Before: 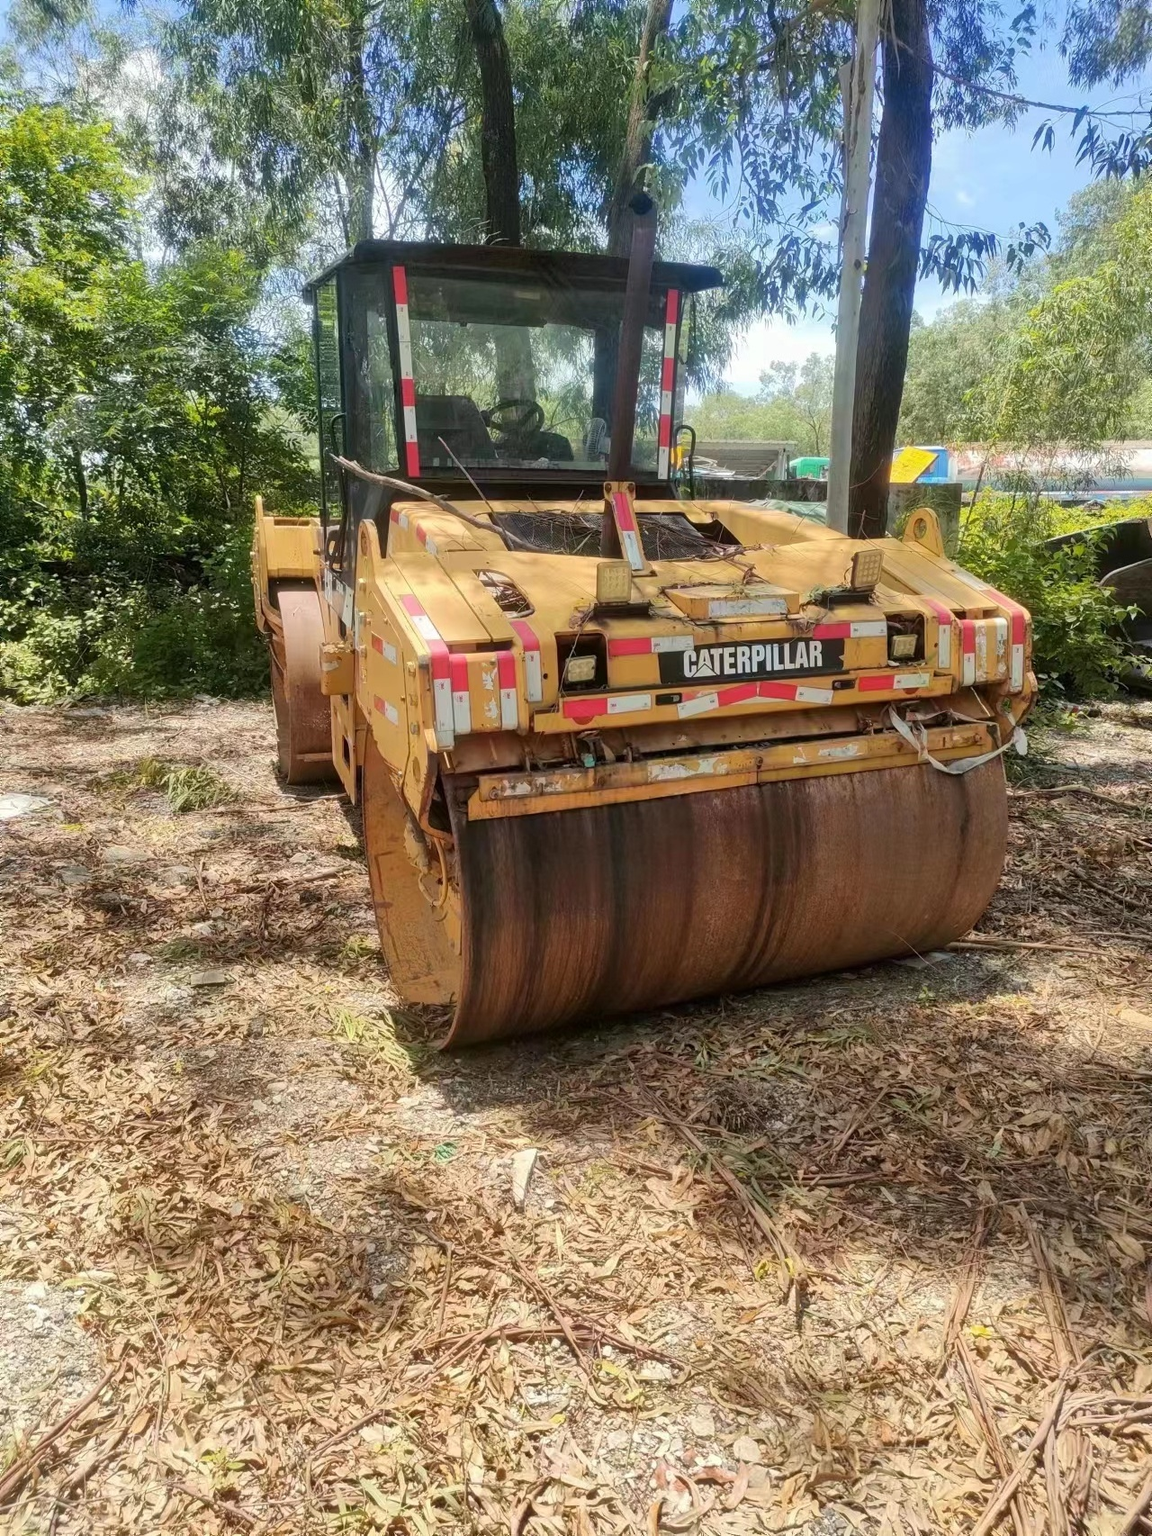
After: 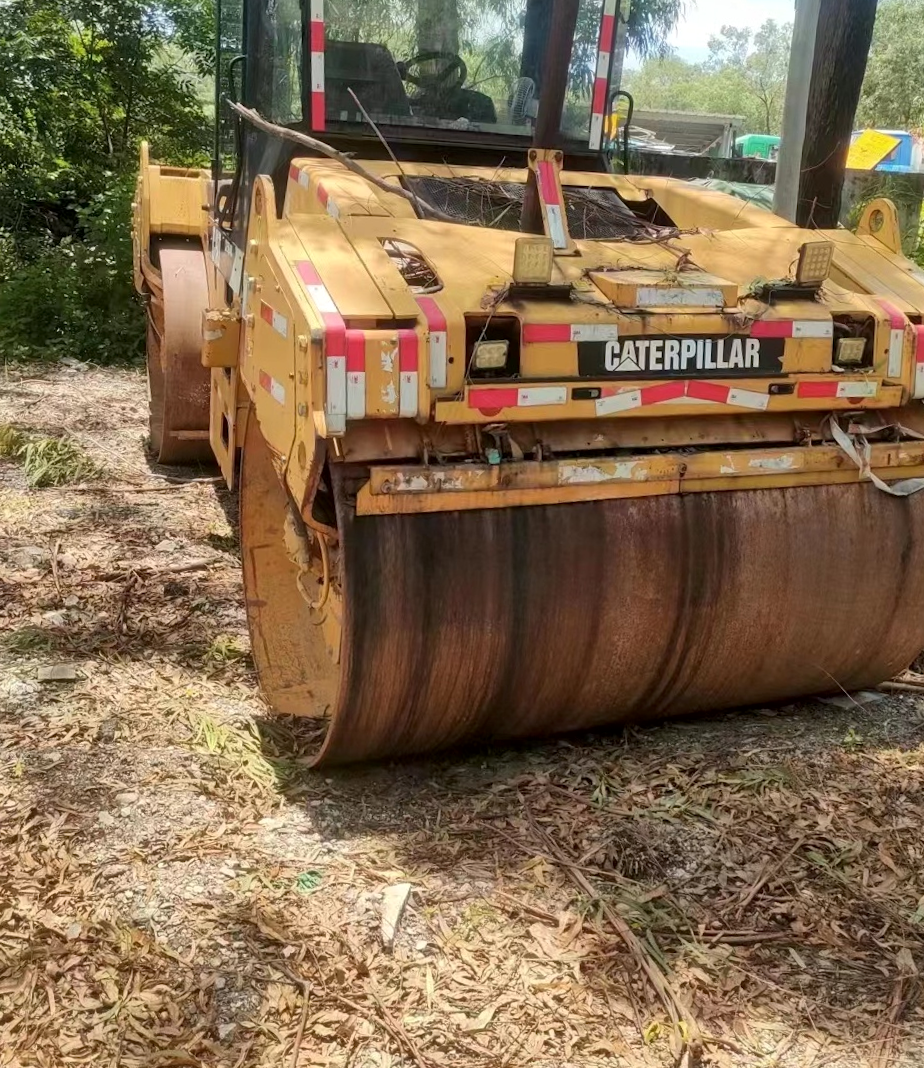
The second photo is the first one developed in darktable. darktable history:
crop and rotate: angle -3.37°, left 9.79%, top 20.73%, right 12.42%, bottom 11.82%
local contrast: mode bilateral grid, contrast 20, coarseness 50, detail 120%, midtone range 0.2
